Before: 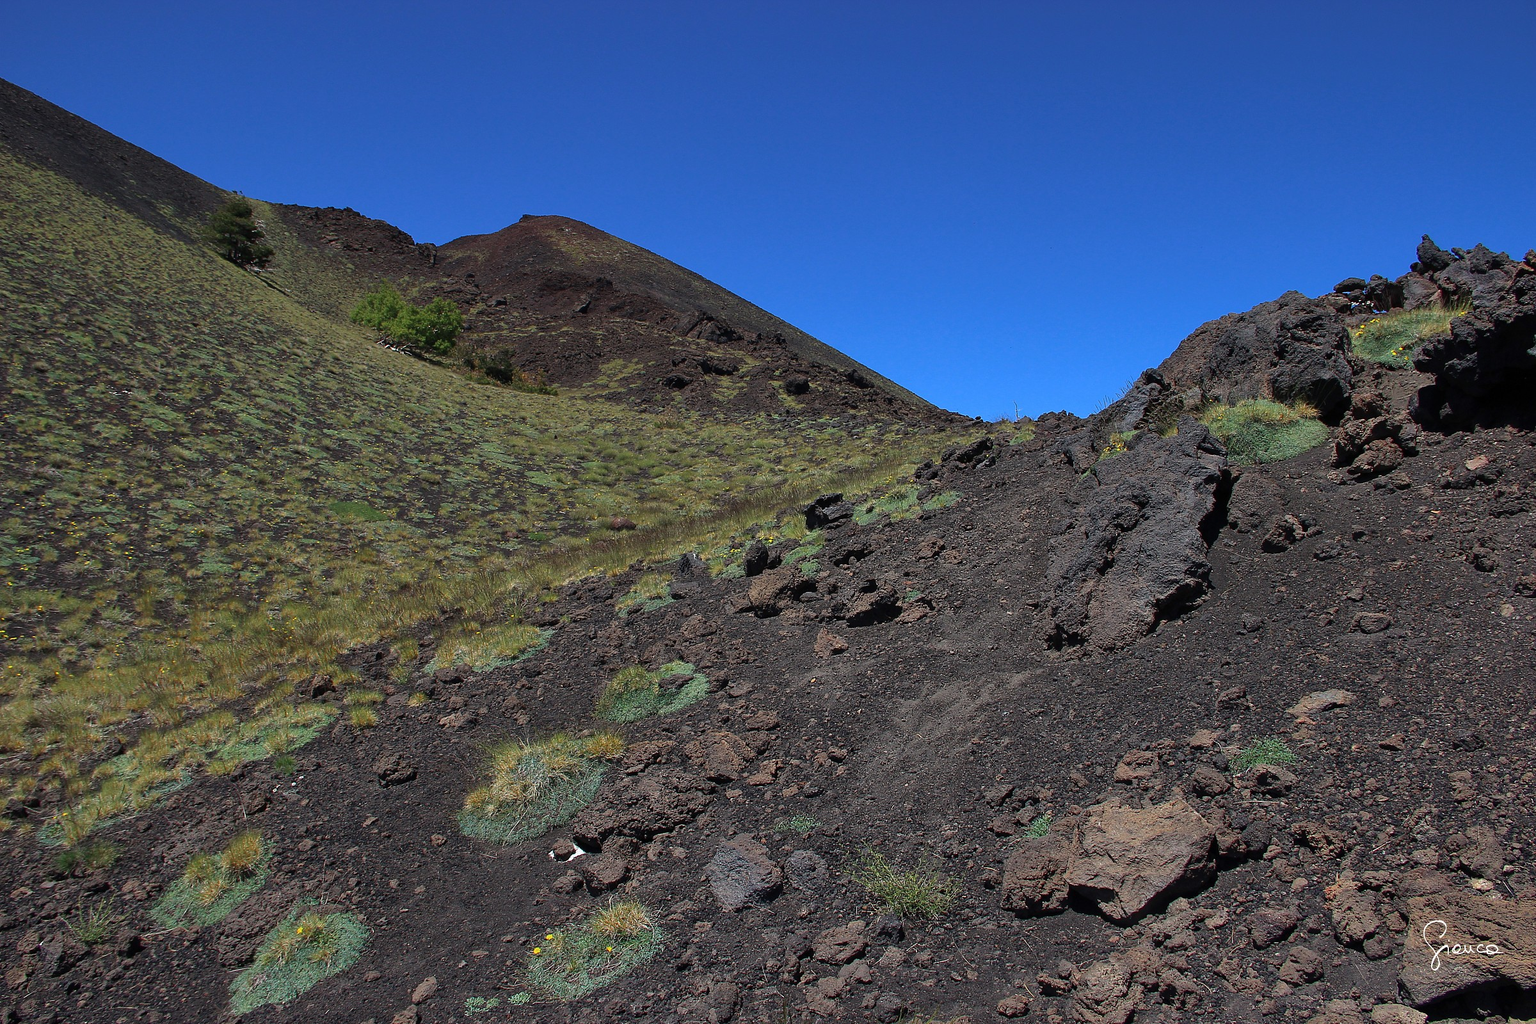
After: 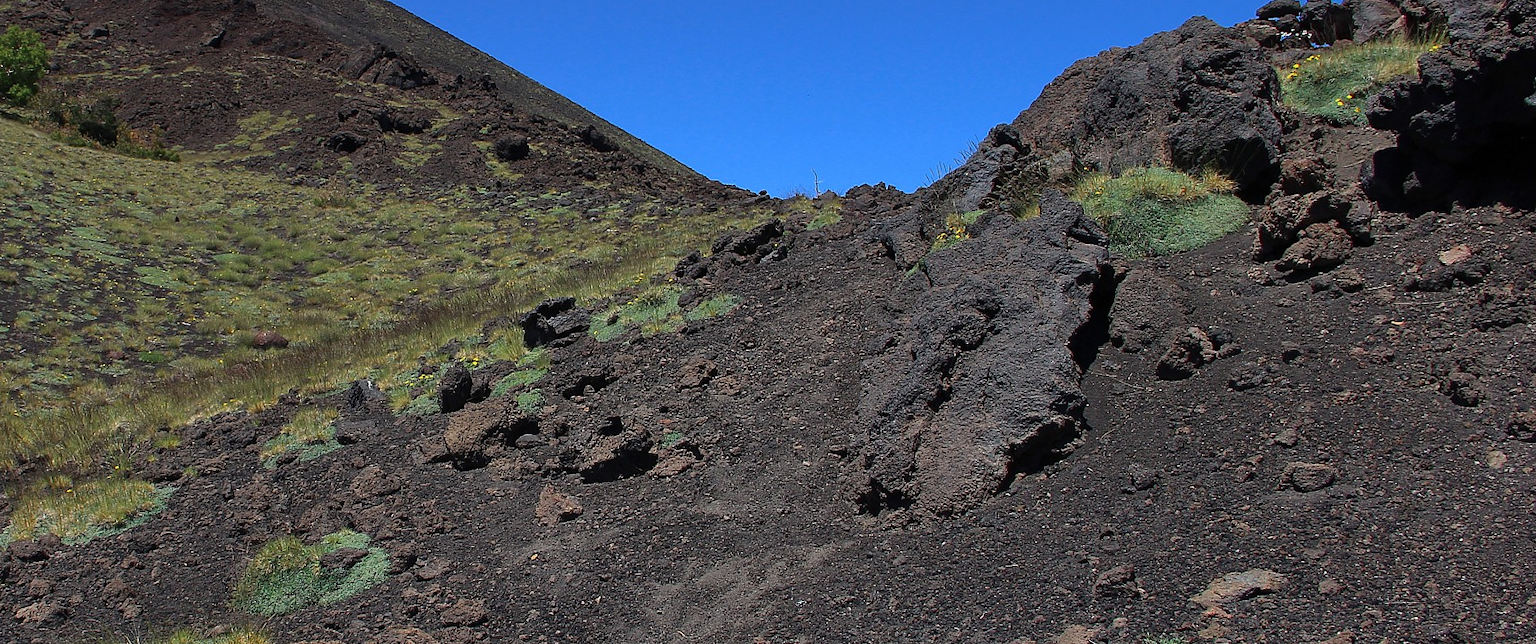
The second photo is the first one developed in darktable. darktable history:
crop and rotate: left 27.904%, top 27.256%, bottom 27.357%
